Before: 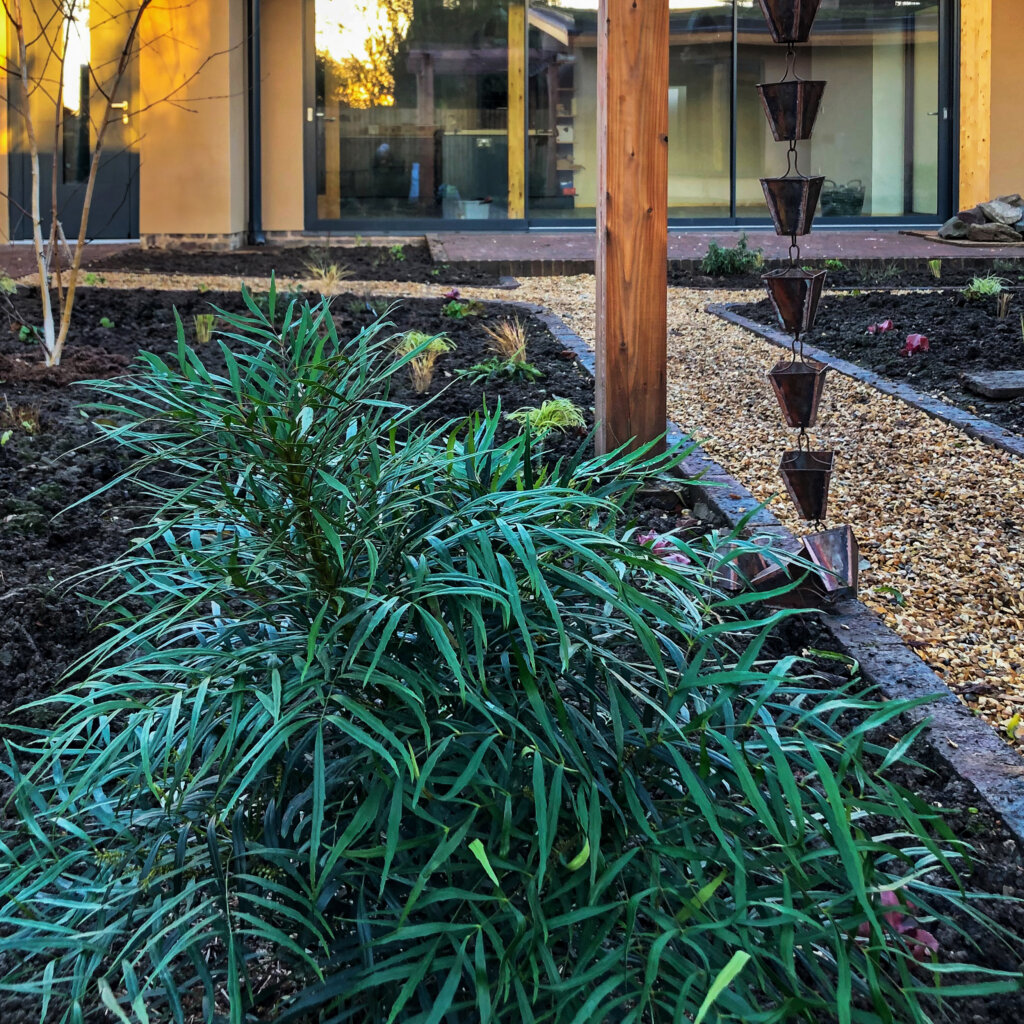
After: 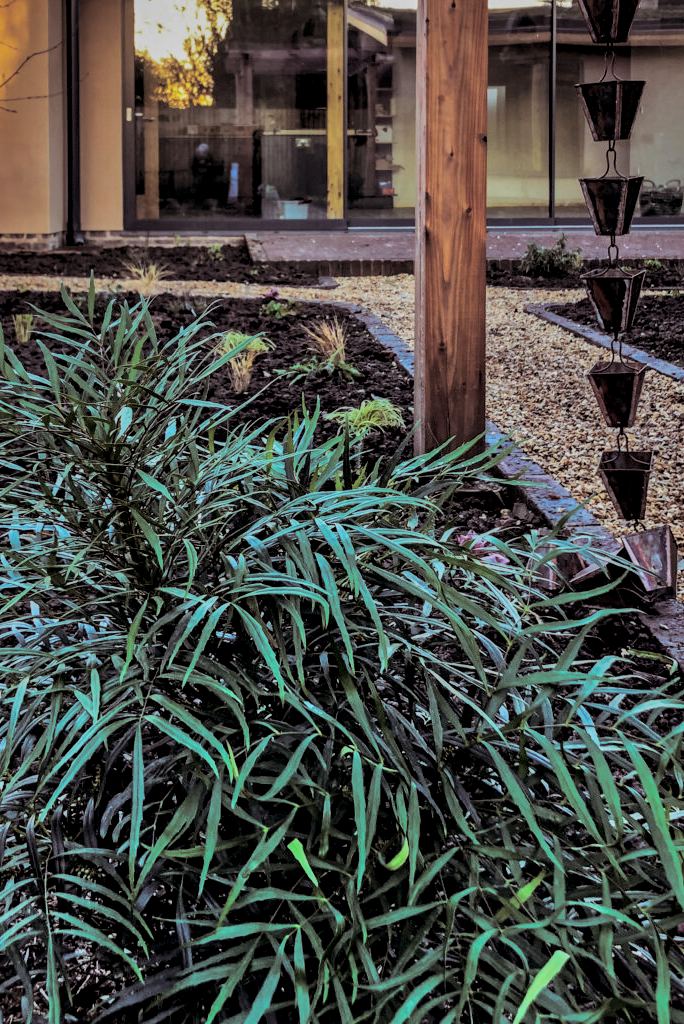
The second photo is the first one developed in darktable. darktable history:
split-toning: shadows › saturation 0.24, highlights › hue 54°, highlights › saturation 0.24
exposure: black level correction 0.009, exposure -0.637 EV, compensate highlight preservation false
local contrast: on, module defaults
crop and rotate: left 17.732%, right 15.423%
shadows and highlights: shadows 60, soften with gaussian
